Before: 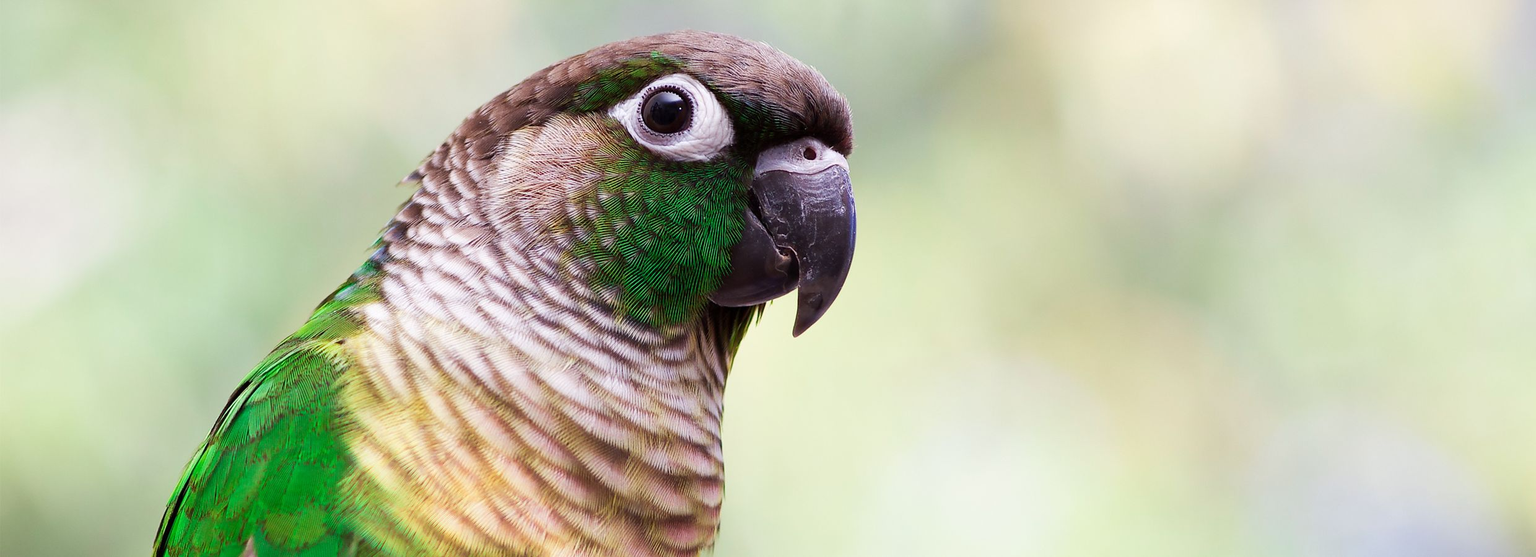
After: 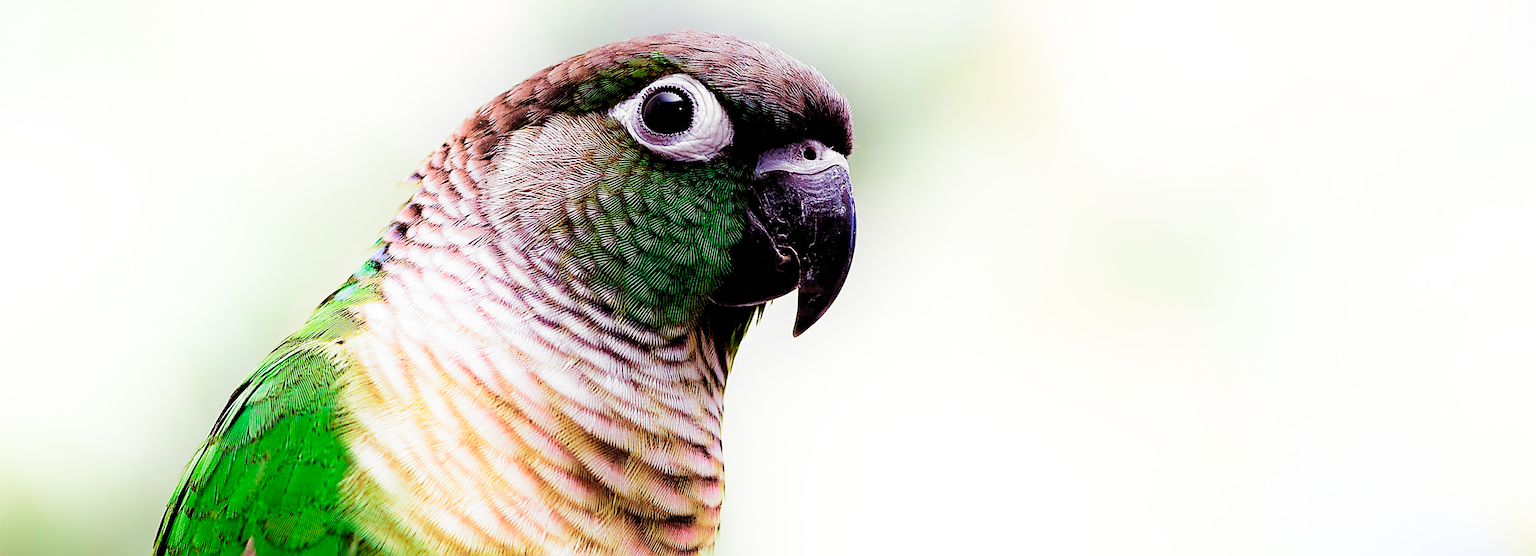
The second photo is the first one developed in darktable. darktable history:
sharpen: on, module defaults
shadows and highlights: shadows -20.87, highlights 98.45, soften with gaussian
filmic rgb: black relative exposure -3.67 EV, white relative exposure 2.44 EV, hardness 3.29, add noise in highlights 0.001, preserve chrominance no, color science v3 (2019), use custom middle-gray values true, contrast in highlights soft
haze removal: compatibility mode true, adaptive false
velvia: on, module defaults
